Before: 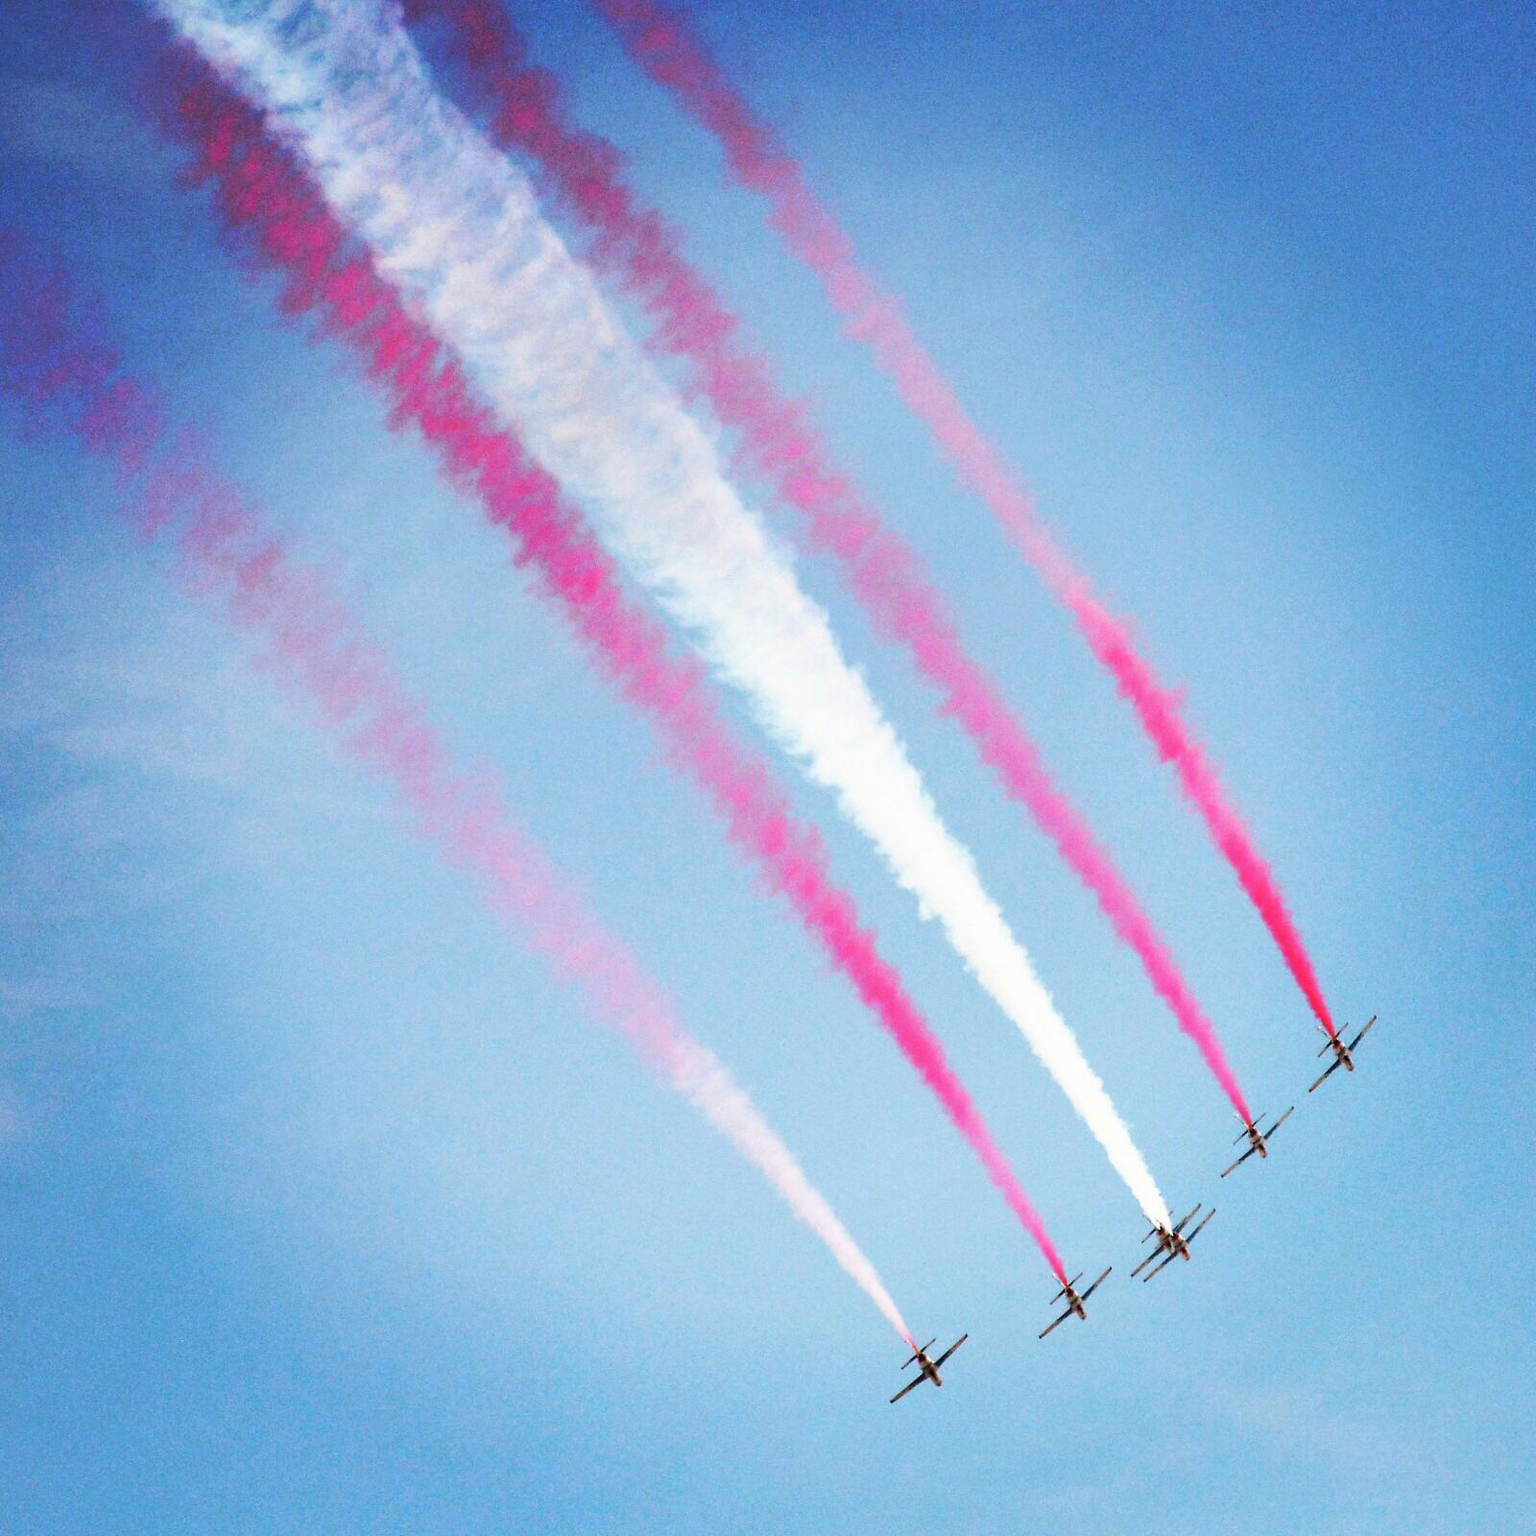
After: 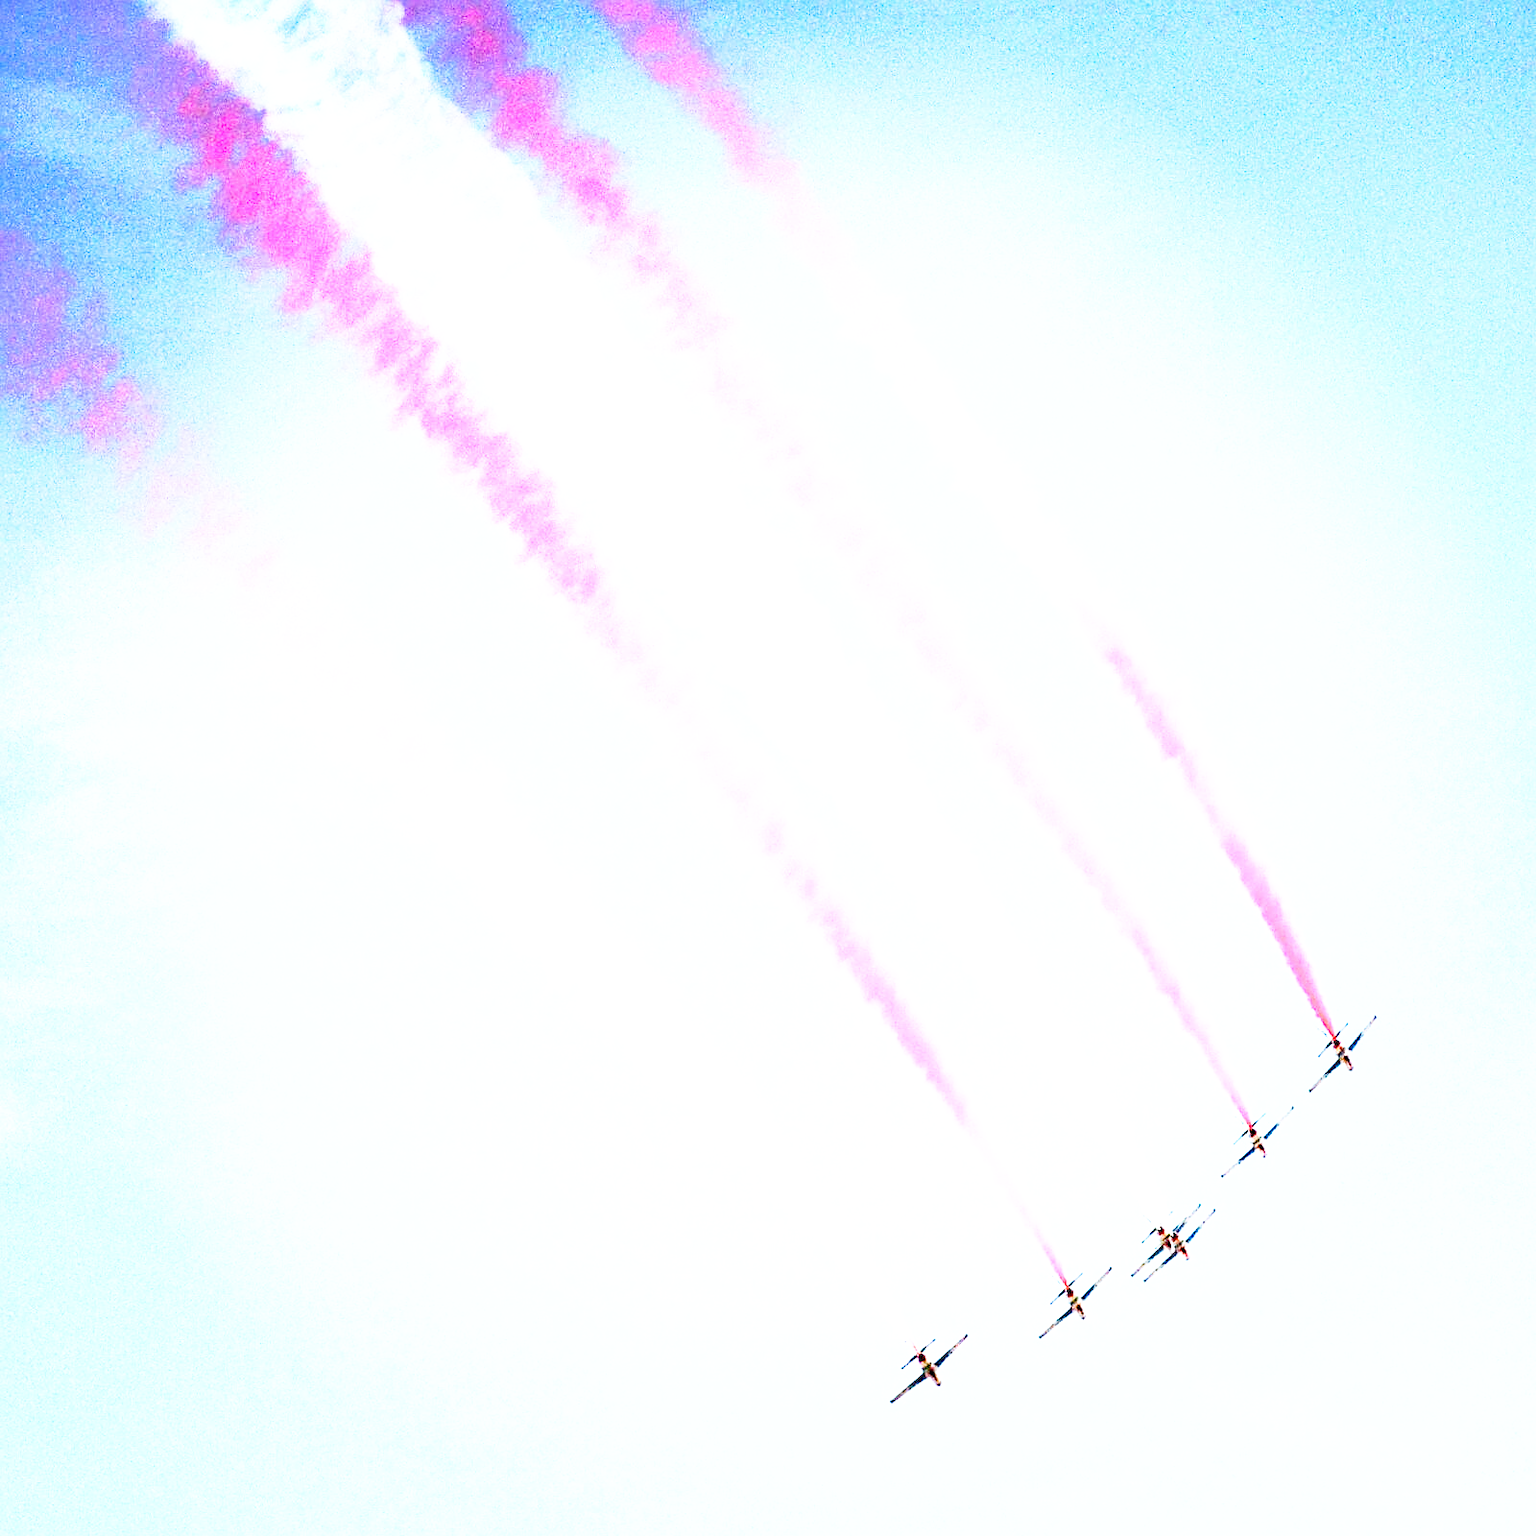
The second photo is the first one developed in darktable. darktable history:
base curve: curves: ch0 [(0, 0) (0.012, 0.01) (0.073, 0.168) (0.31, 0.711) (0.645, 0.957) (1, 1)], preserve colors none
sharpen: on, module defaults
color balance rgb: highlights gain › luminance 16.61%, highlights gain › chroma 2.935%, highlights gain › hue 256.74°, perceptual saturation grading › global saturation 20%, perceptual saturation grading › highlights -24.942%, perceptual saturation grading › shadows 26.168%, global vibrance 24.303%
exposure: exposure 1.063 EV, compensate exposure bias true, compensate highlight preservation false
